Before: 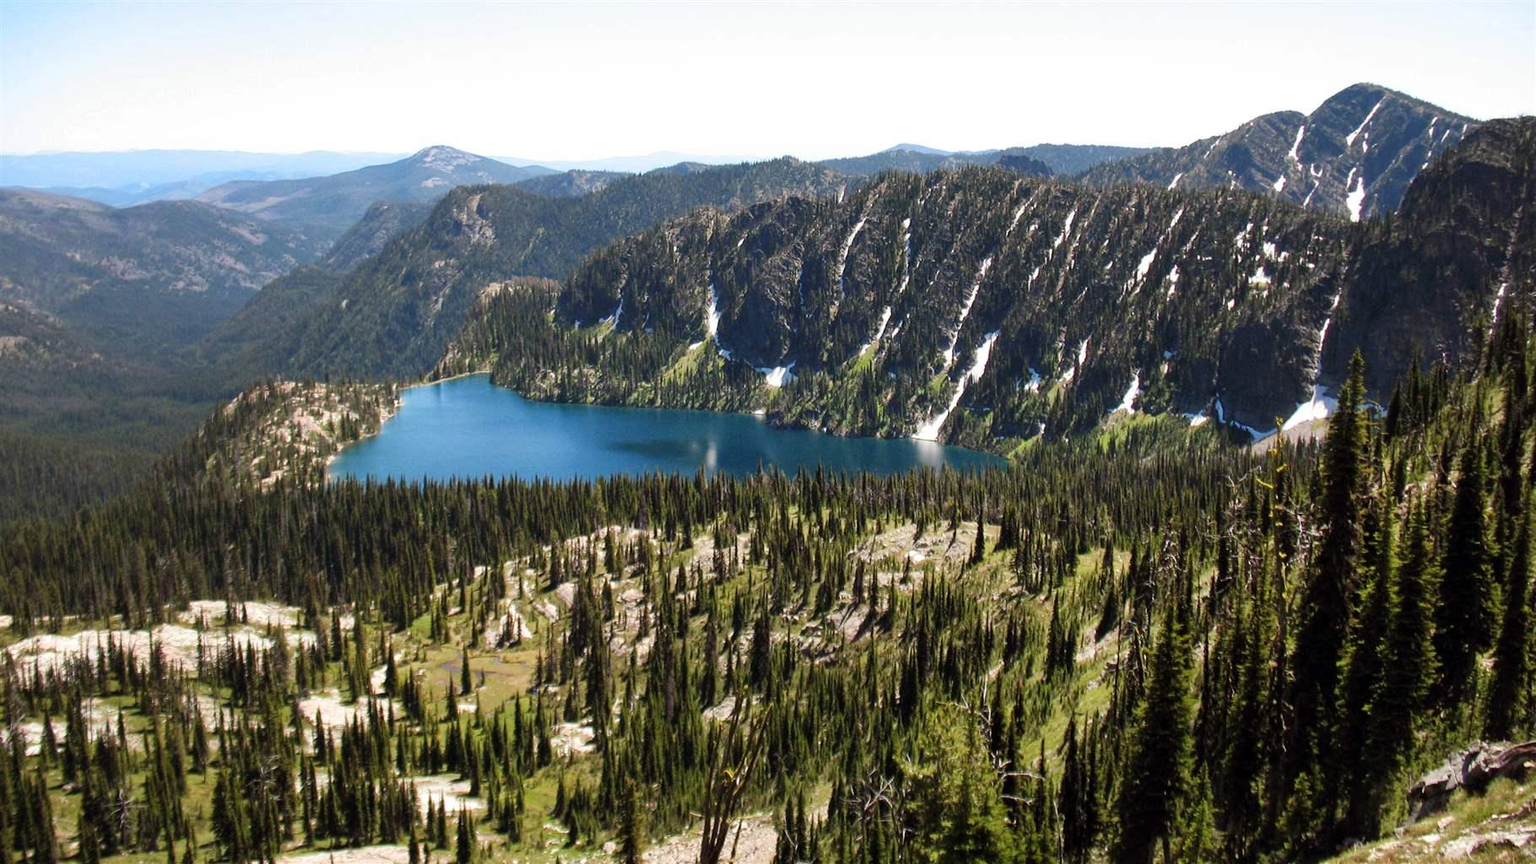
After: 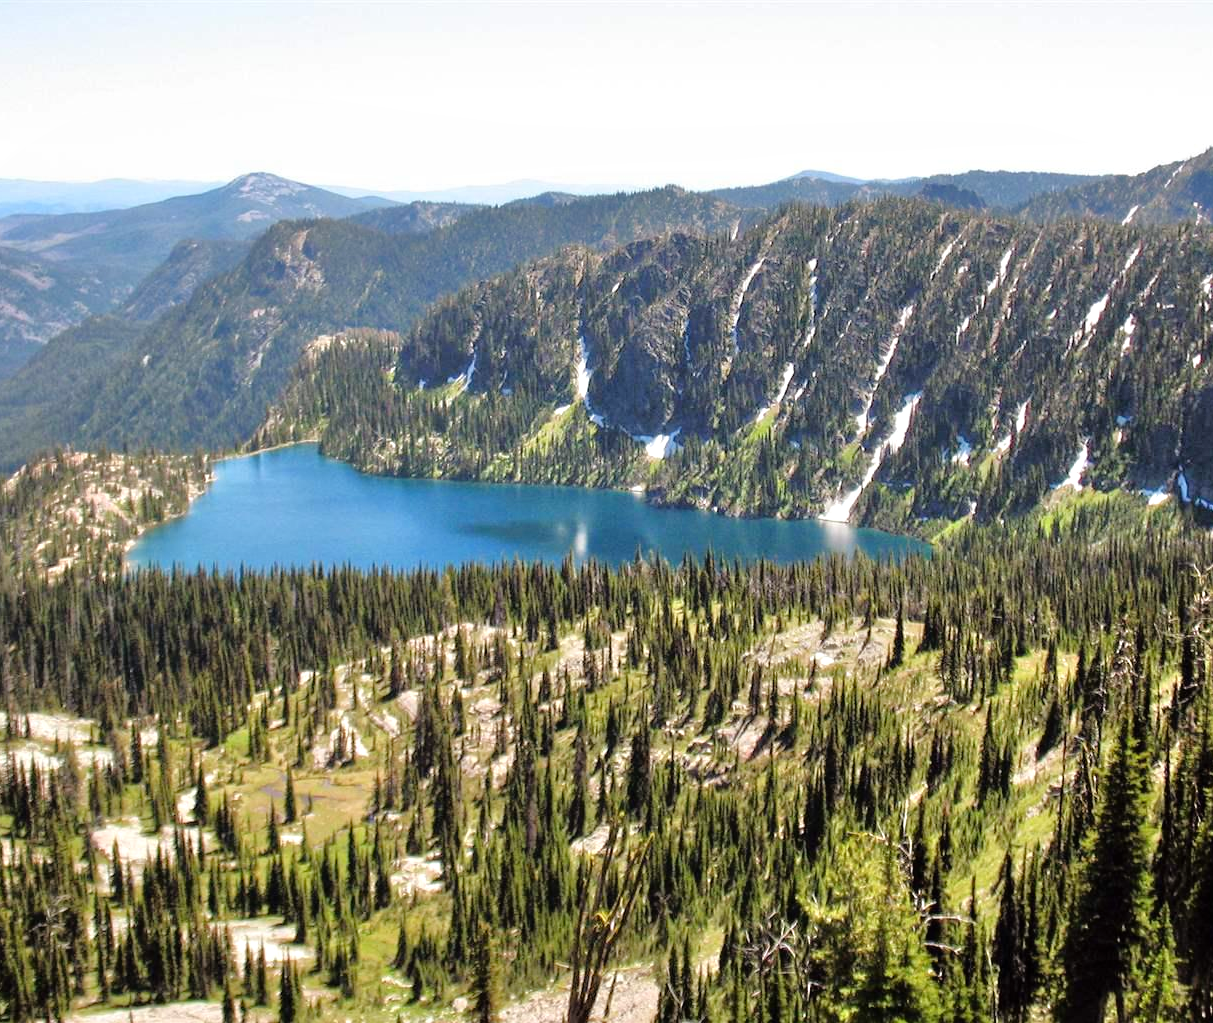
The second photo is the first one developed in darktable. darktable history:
crop and rotate: left 14.436%, right 18.898%
local contrast: mode bilateral grid, contrast 100, coarseness 100, detail 94%, midtone range 0.2
tone equalizer: -7 EV 0.15 EV, -6 EV 0.6 EV, -5 EV 1.15 EV, -4 EV 1.33 EV, -3 EV 1.15 EV, -2 EV 0.6 EV, -1 EV 0.15 EV, mask exposure compensation -0.5 EV
levels: levels [0, 0.498, 1]
